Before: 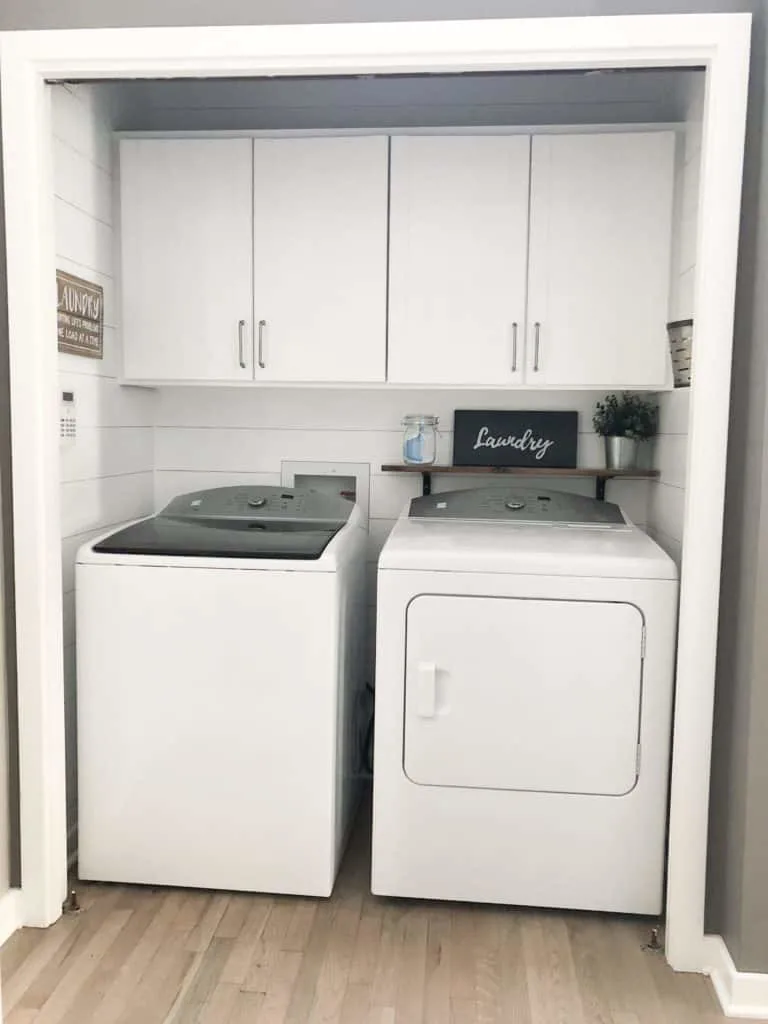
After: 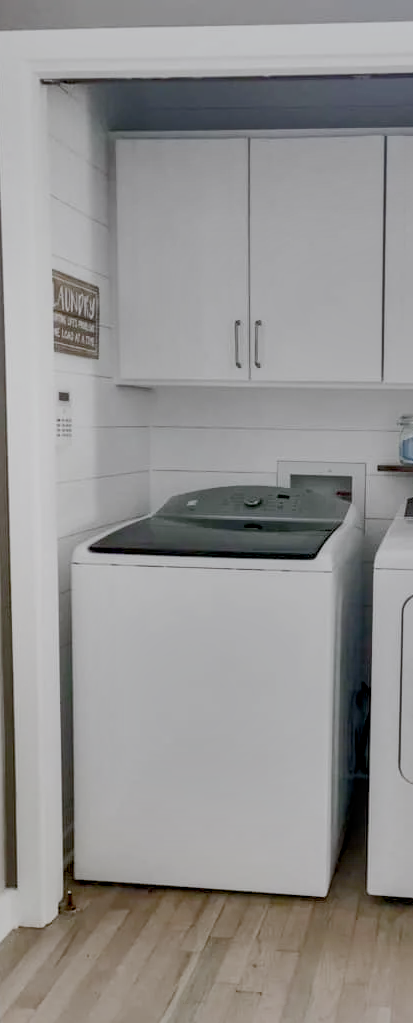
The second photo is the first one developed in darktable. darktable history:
white balance: red 0.983, blue 1.036
crop: left 0.587%, right 45.588%, bottom 0.086%
shadows and highlights: radius 108.52, shadows 40.68, highlights -72.88, low approximation 0.01, soften with gaussian
local contrast: detail 130%
filmic rgb: middle gray luminance 18%, black relative exposure -7.5 EV, white relative exposure 8.5 EV, threshold 6 EV, target black luminance 0%, hardness 2.23, latitude 18.37%, contrast 0.878, highlights saturation mix 5%, shadows ↔ highlights balance 10.15%, add noise in highlights 0, preserve chrominance no, color science v3 (2019), use custom middle-gray values true, iterations of high-quality reconstruction 0, contrast in highlights soft, enable highlight reconstruction true
color balance rgb: perceptual saturation grading › global saturation 20%, perceptual saturation grading › highlights -25%, perceptual saturation grading › shadows 50%
rgb levels: levels [[0.01, 0.419, 0.839], [0, 0.5, 1], [0, 0.5, 1]]
